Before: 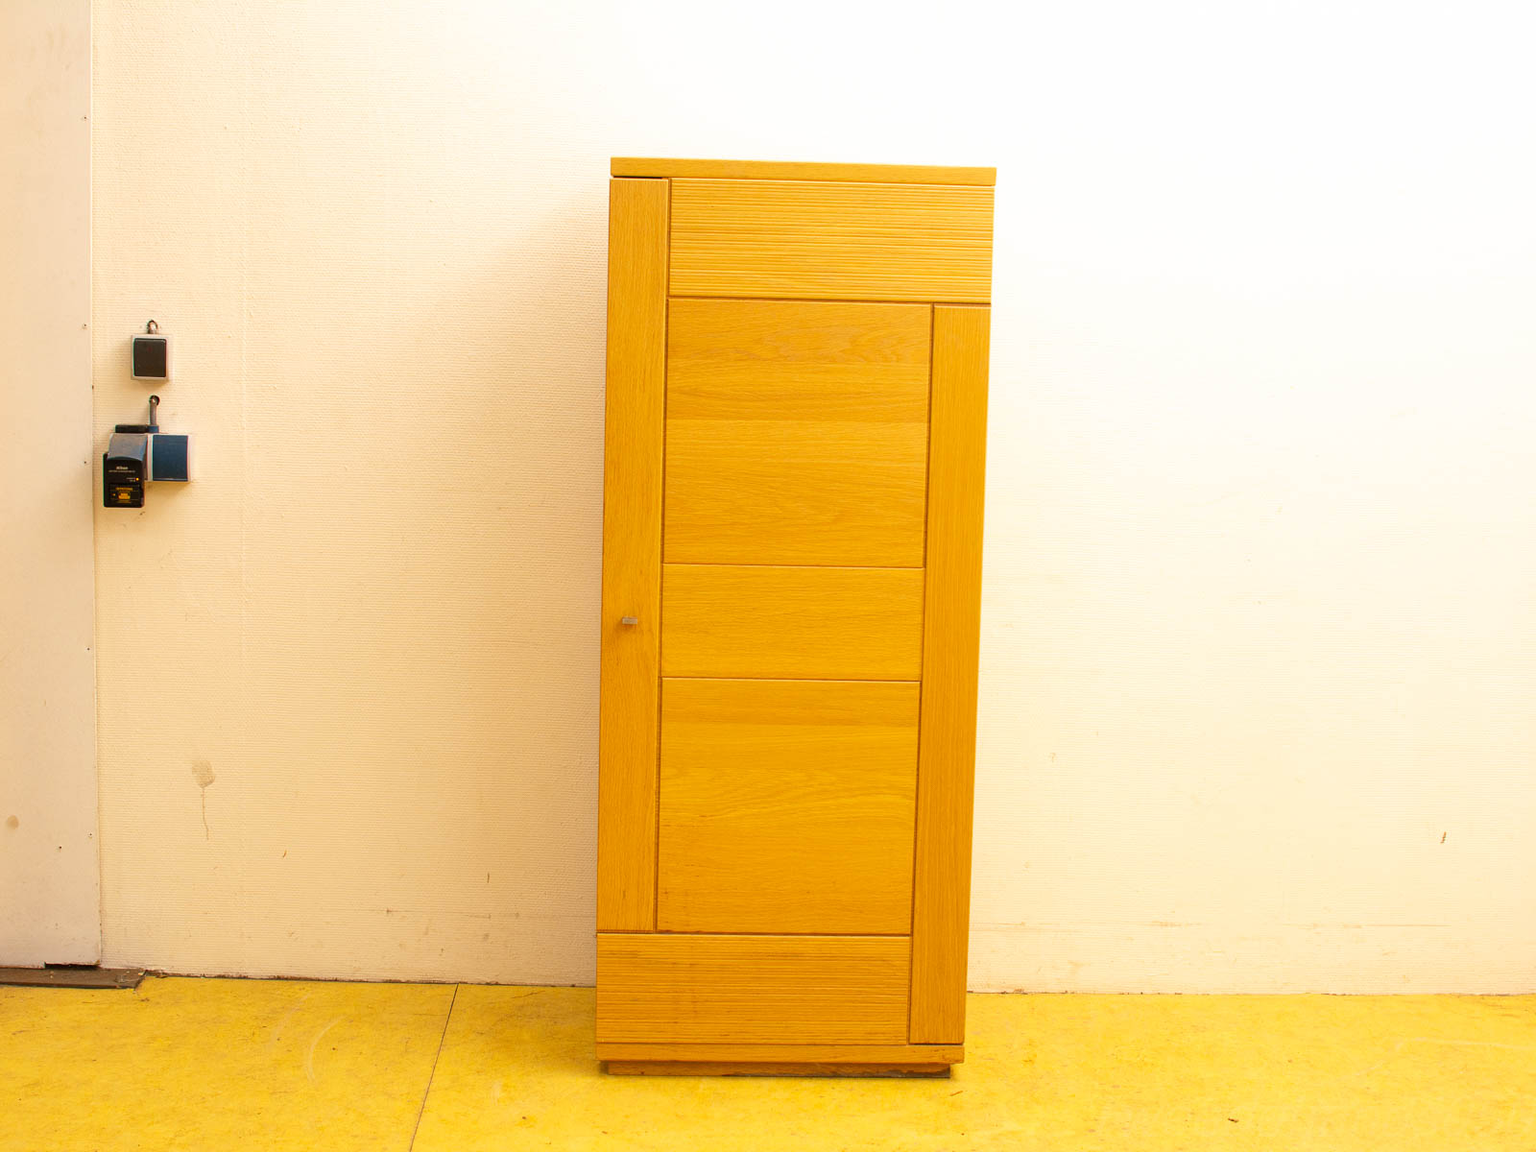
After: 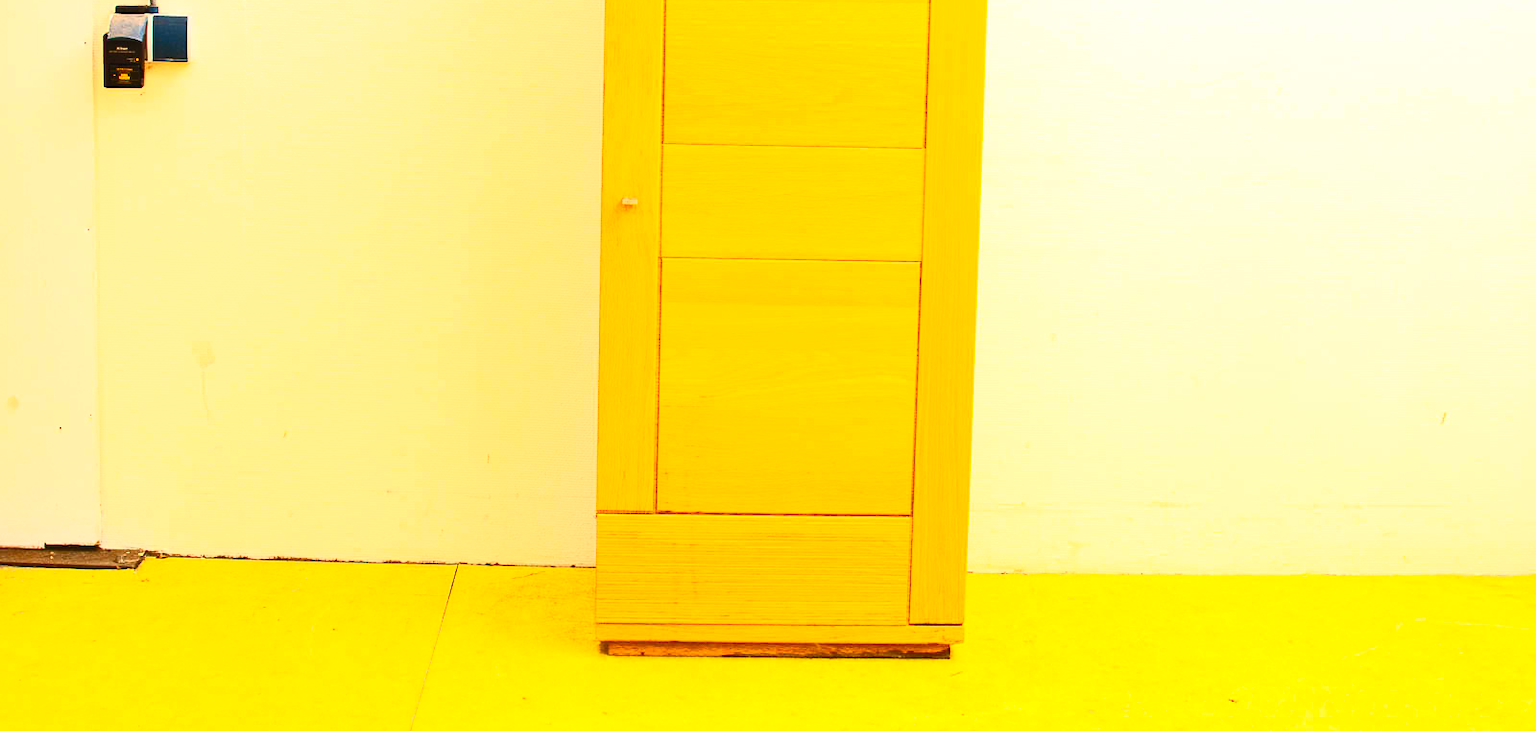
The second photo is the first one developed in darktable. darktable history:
contrast brightness saturation: contrast 0.83, brightness 0.59, saturation 0.59
crop and rotate: top 36.435%
